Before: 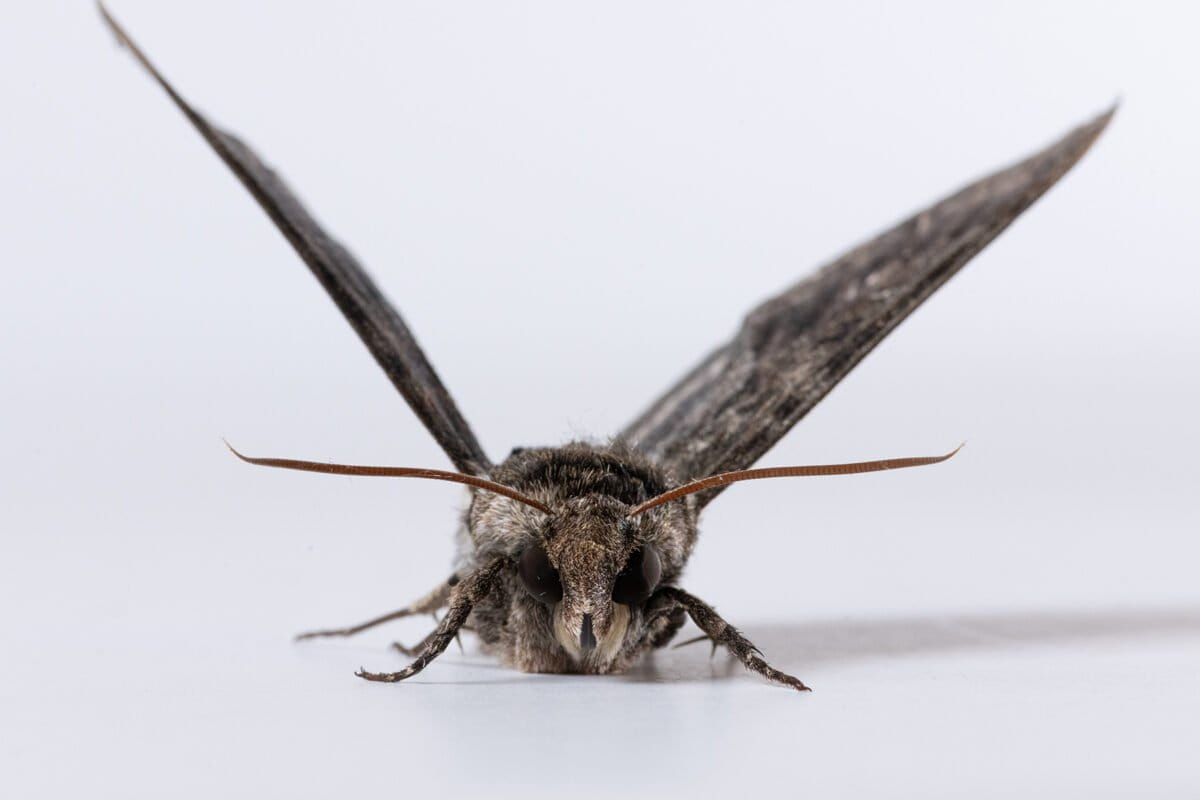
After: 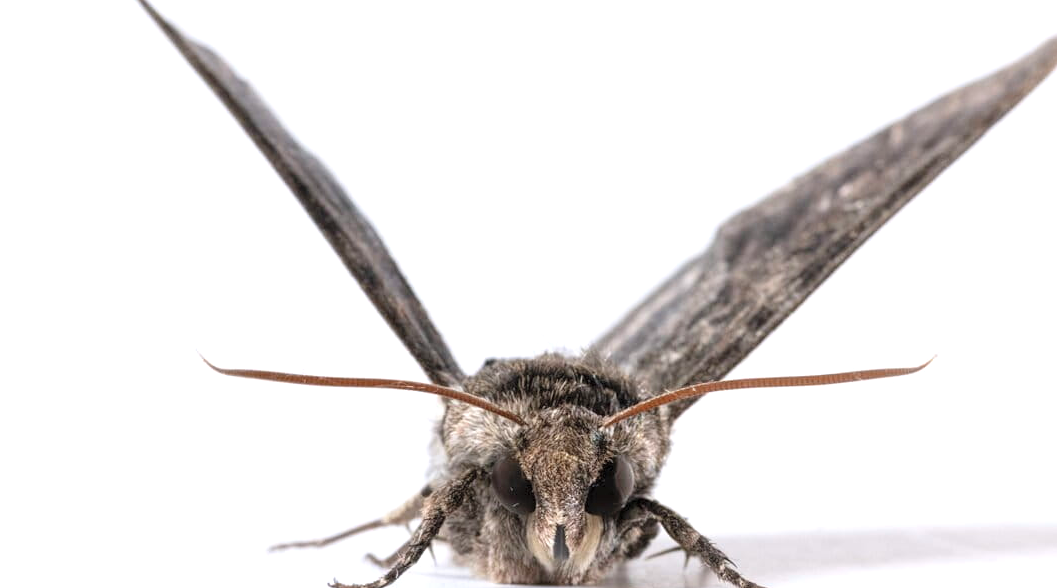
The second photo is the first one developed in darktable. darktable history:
contrast brightness saturation: brightness 0.124
crop and rotate: left 2.326%, top 11.222%, right 9.548%, bottom 15.246%
exposure: exposure 0.61 EV, compensate highlight preservation false
